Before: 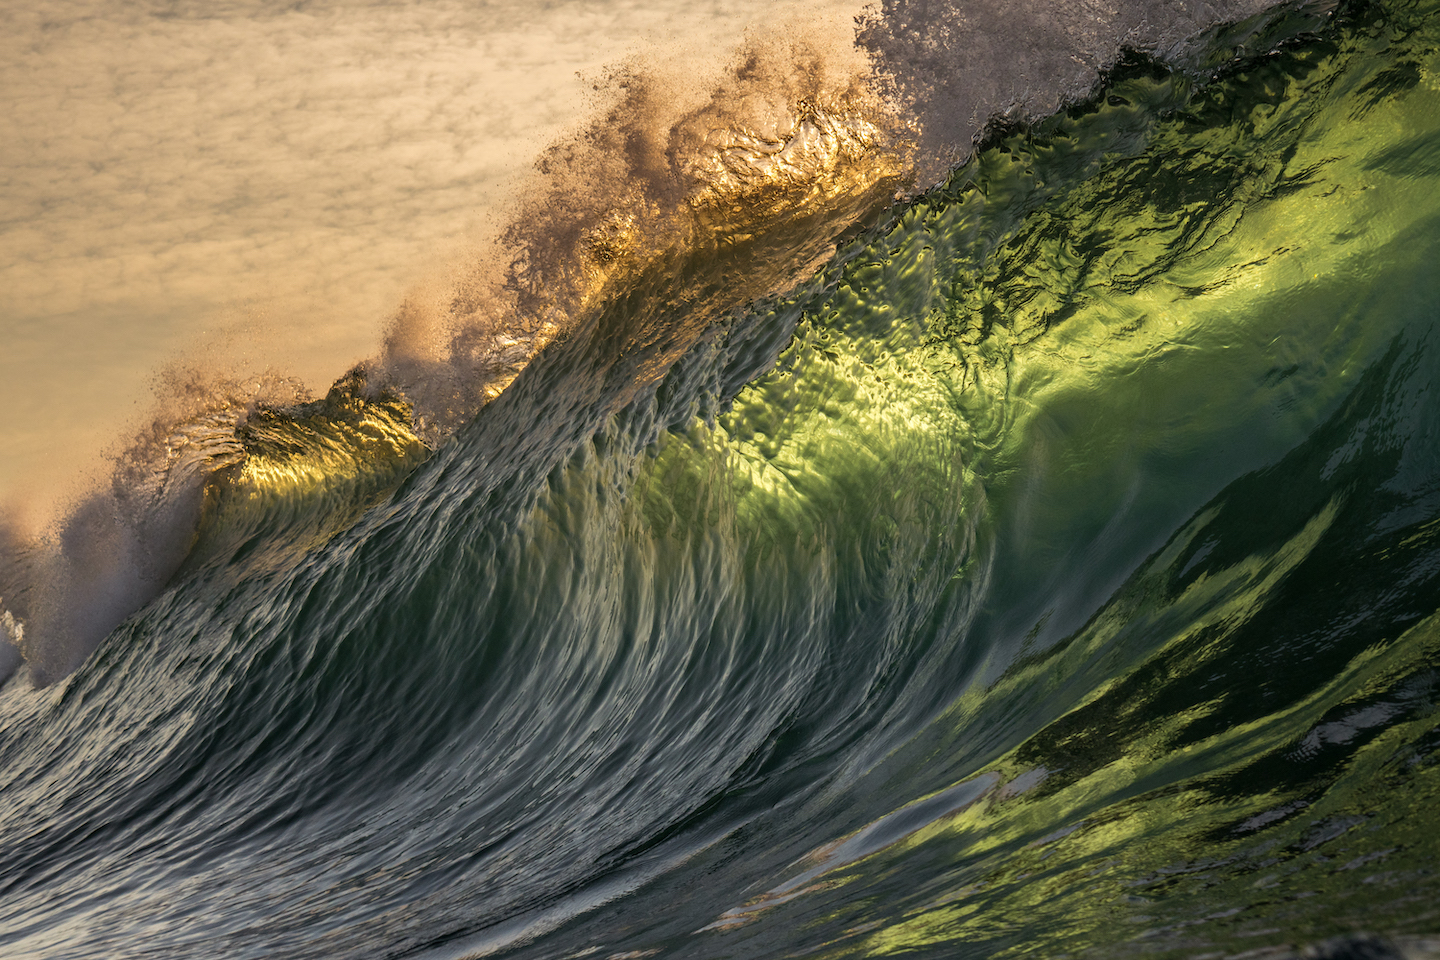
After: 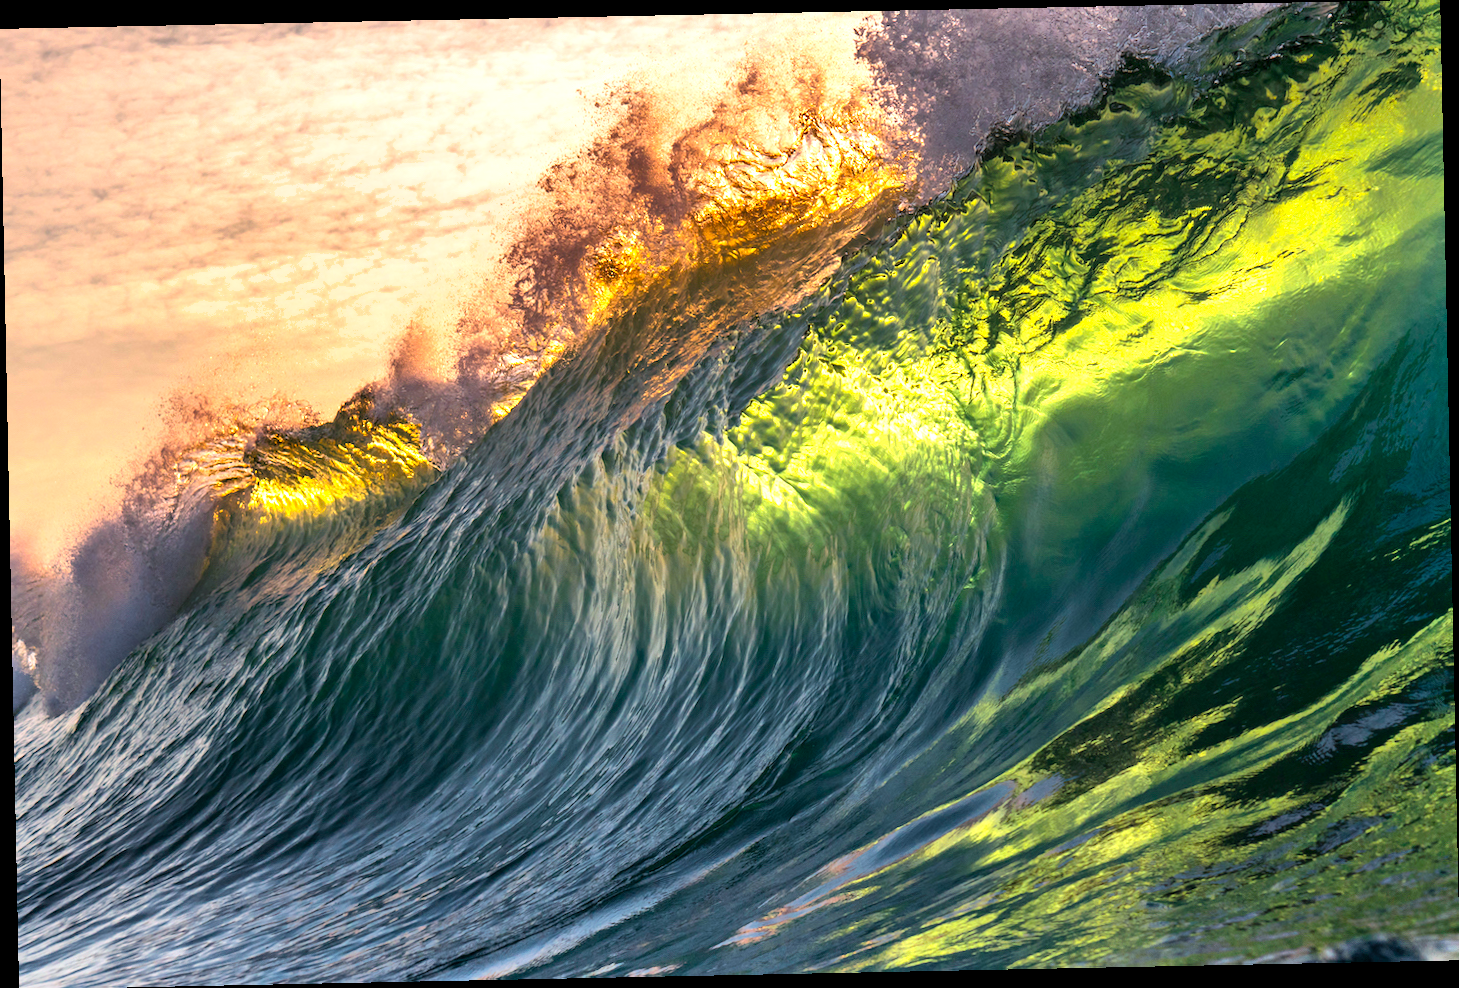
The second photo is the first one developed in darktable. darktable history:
crop: bottom 0.071%
shadows and highlights: soften with gaussian
color calibration: output R [1.422, -0.35, -0.252, 0], output G [-0.238, 1.259, -0.084, 0], output B [-0.081, -0.196, 1.58, 0], output brightness [0.49, 0.671, -0.57, 0], illuminant same as pipeline (D50), adaptation none (bypass), saturation algorithm version 1 (2020)
rotate and perspective: rotation -1.17°, automatic cropping off
